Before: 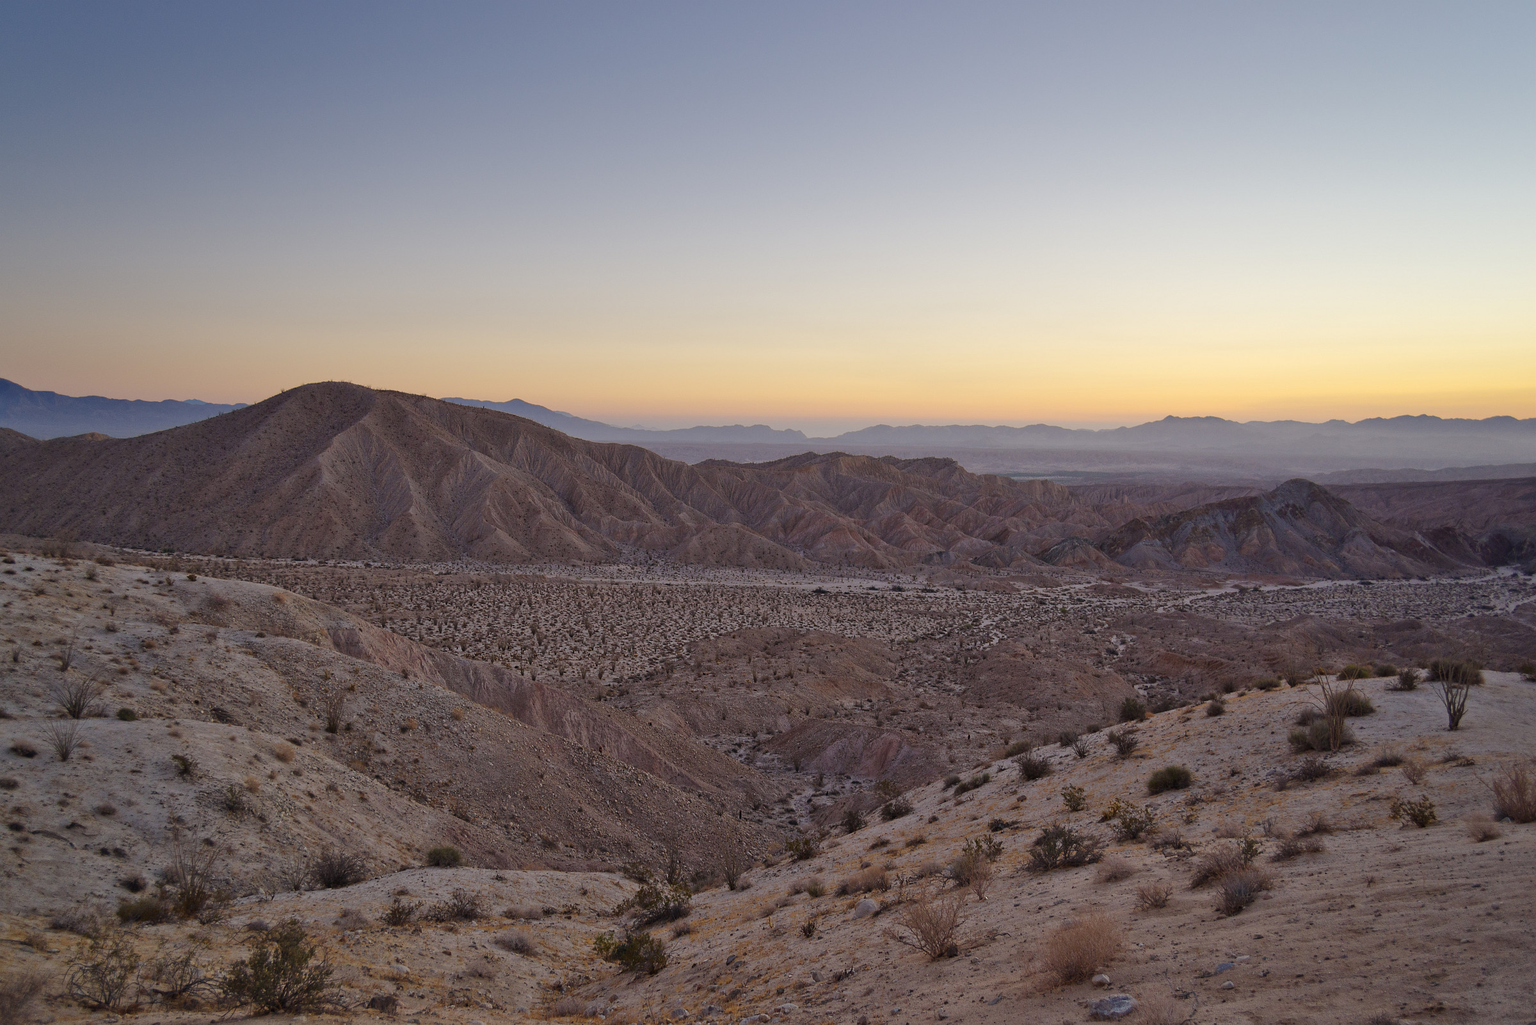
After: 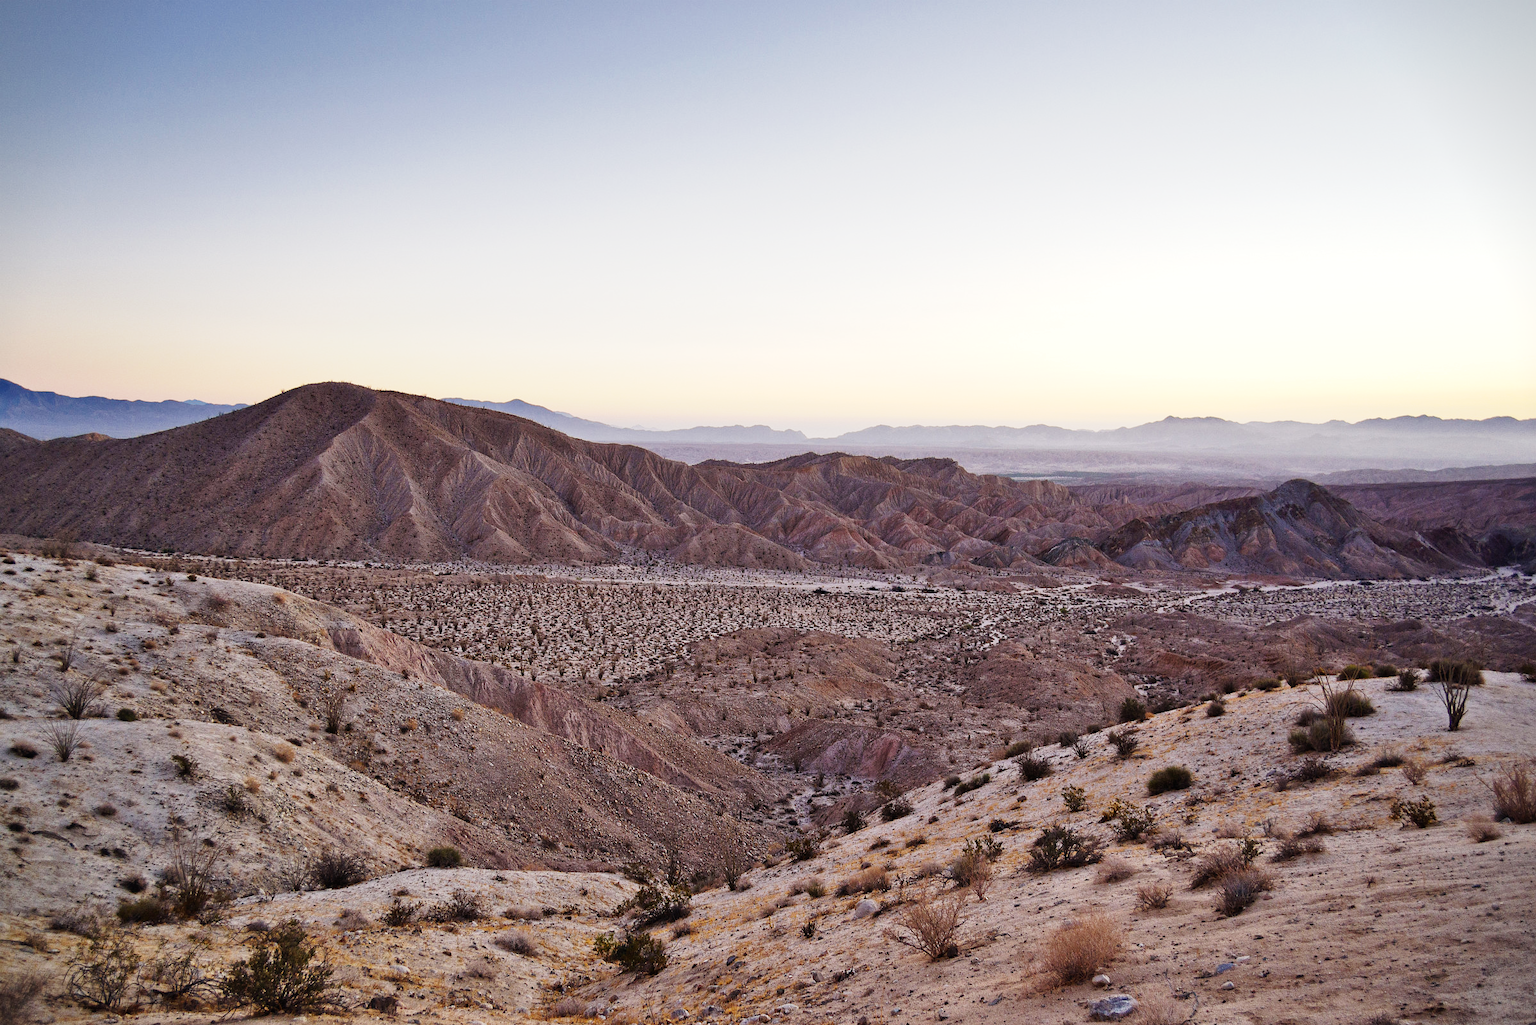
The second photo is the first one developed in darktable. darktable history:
color balance rgb: perceptual saturation grading › global saturation 0.205%, perceptual brilliance grading › global brilliance -17.369%, perceptual brilliance grading › highlights 28.694%
base curve: curves: ch0 [(0, 0) (0, 0.001) (0.001, 0.001) (0.004, 0.002) (0.007, 0.004) (0.015, 0.013) (0.033, 0.045) (0.052, 0.096) (0.075, 0.17) (0.099, 0.241) (0.163, 0.42) (0.219, 0.55) (0.259, 0.616) (0.327, 0.722) (0.365, 0.765) (0.522, 0.873) (0.547, 0.881) (0.689, 0.919) (0.826, 0.952) (1, 1)], preserve colors none
vignetting: fall-off start 99.15%
shadows and highlights: radius 336.72, shadows 28.05, soften with gaussian
